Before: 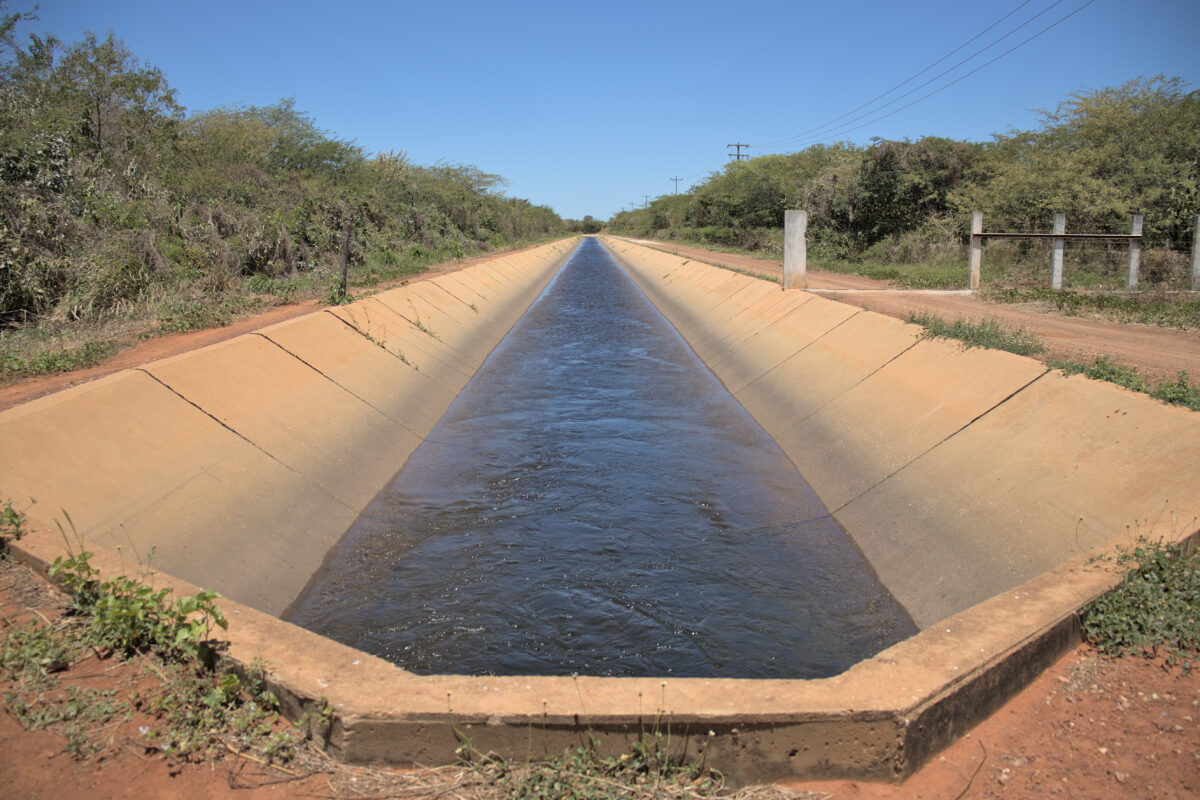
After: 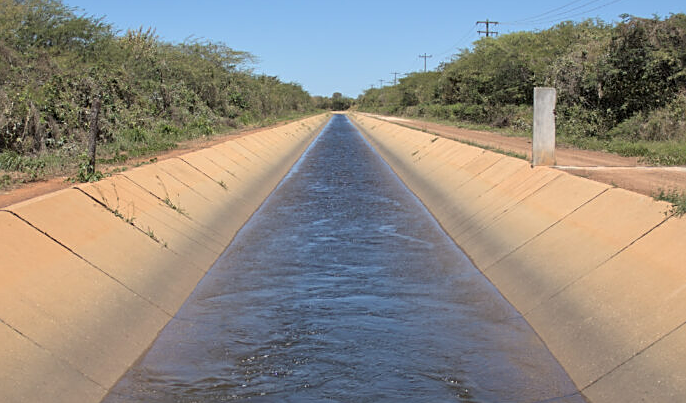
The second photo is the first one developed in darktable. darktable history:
crop: left 20.932%, top 15.471%, right 21.848%, bottom 34.081%
sharpen: on, module defaults
